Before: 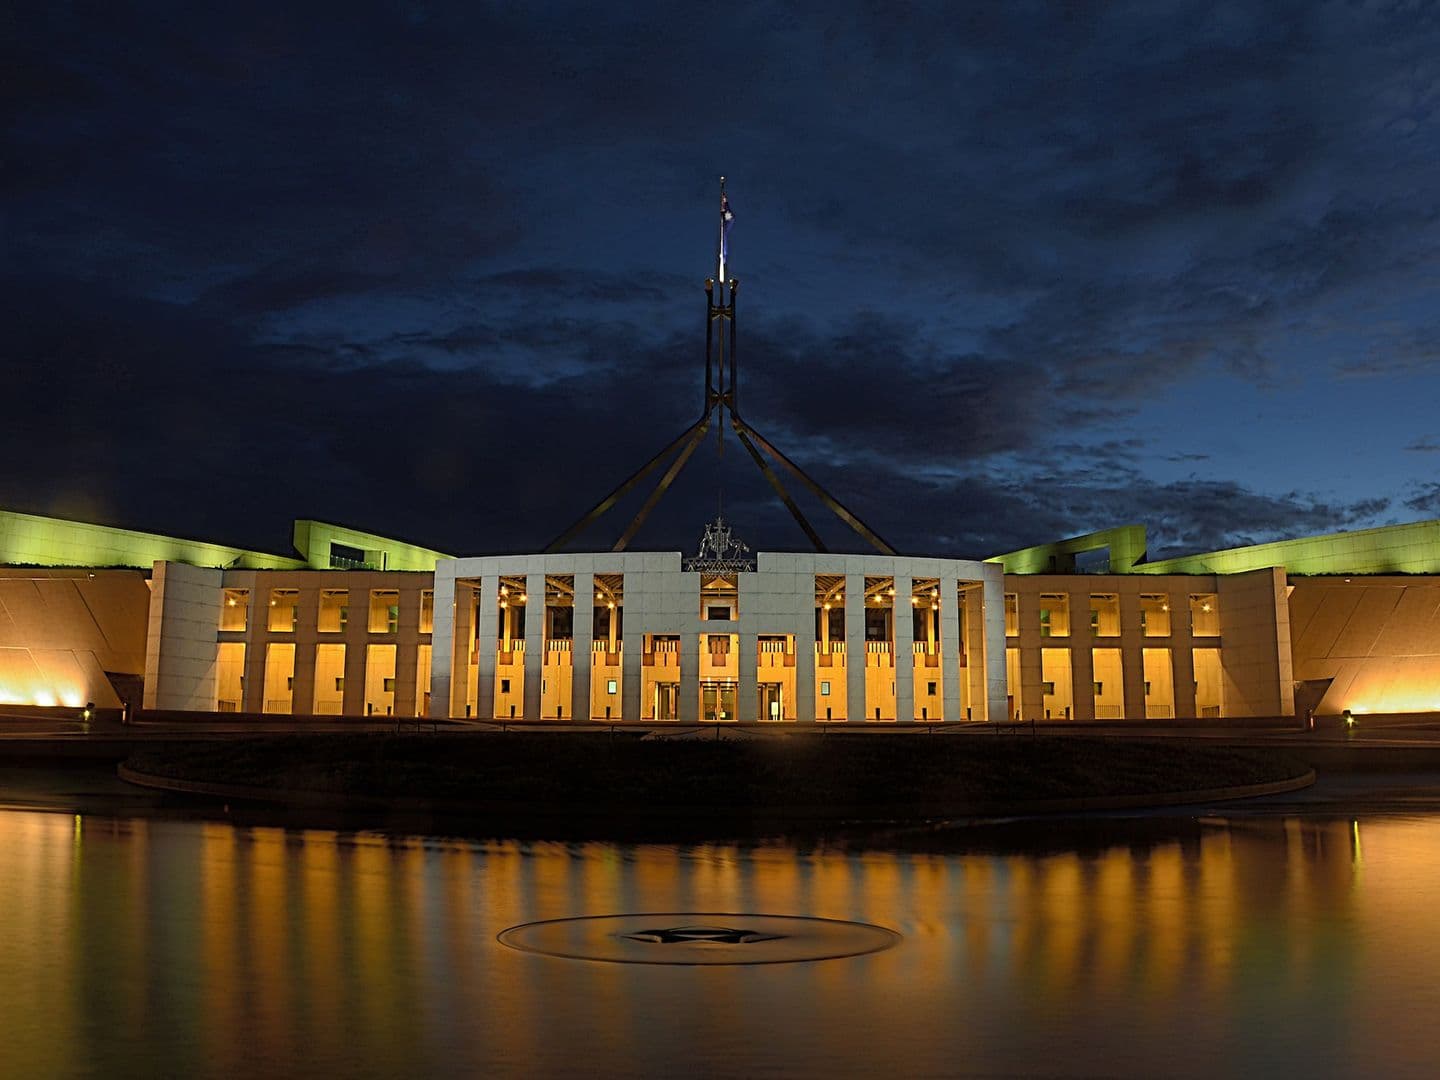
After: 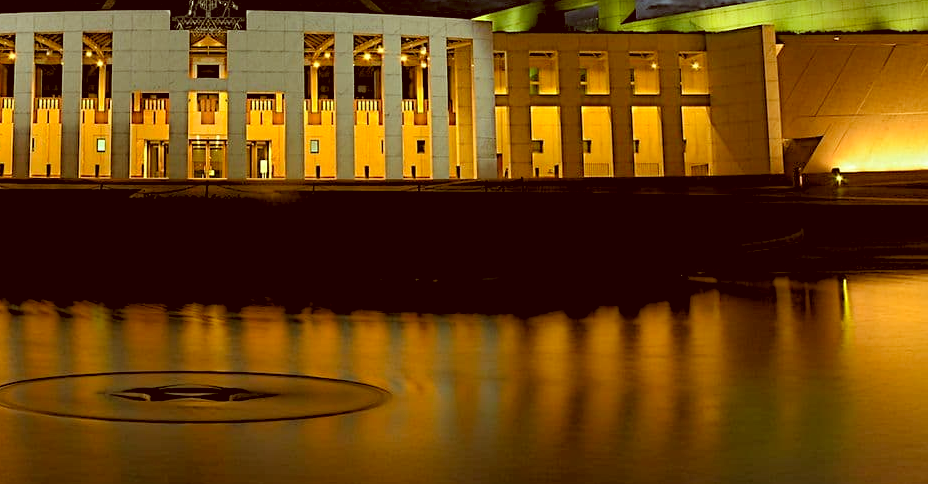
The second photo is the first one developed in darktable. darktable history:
color correction: highlights a* -5.3, highlights b* 9.8, shadows a* 9.8, shadows b* 24.26
rgb levels: levels [[0.013, 0.434, 0.89], [0, 0.5, 1], [0, 0.5, 1]]
crop and rotate: left 35.509%, top 50.238%, bottom 4.934%
fill light: on, module defaults
